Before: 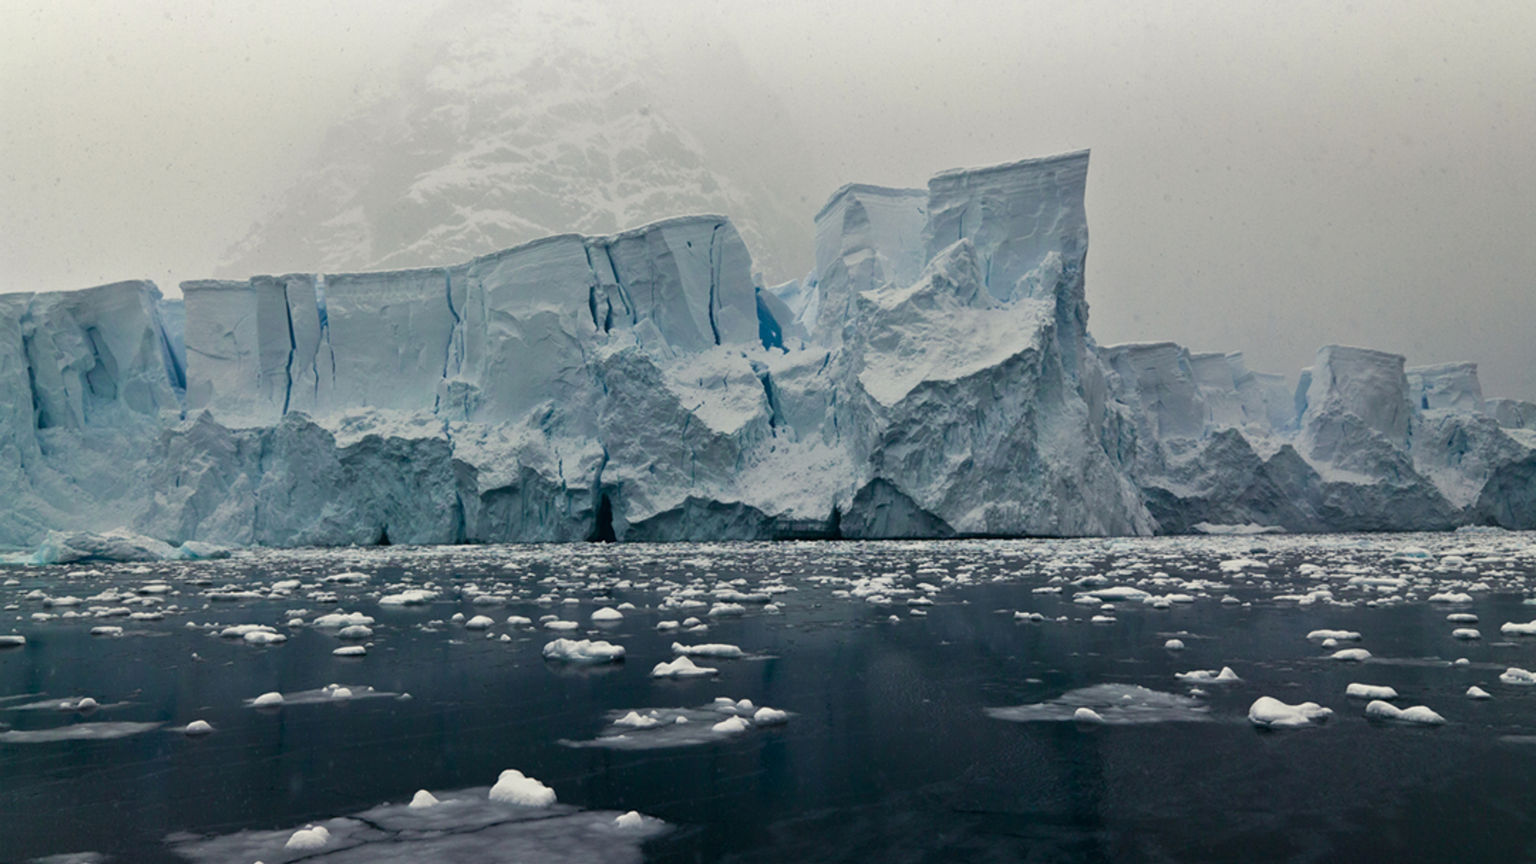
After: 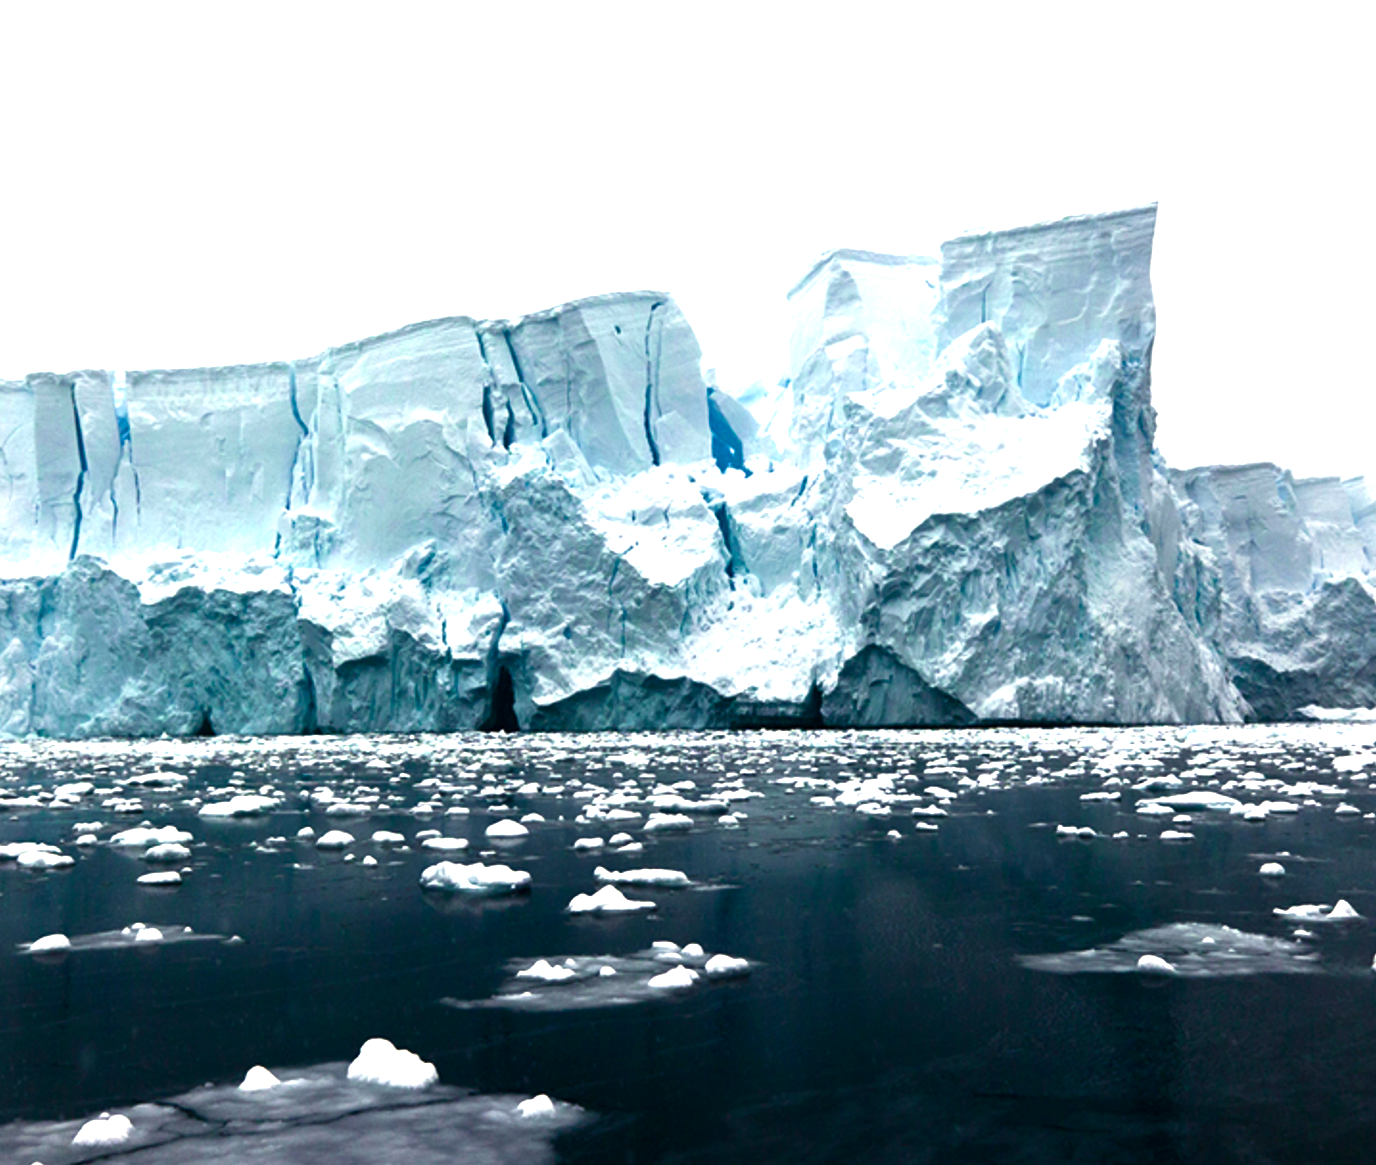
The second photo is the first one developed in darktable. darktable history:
tone equalizer: -8 EV -1.11 EV, -7 EV -1 EV, -6 EV -0.841 EV, -5 EV -0.593 EV, -3 EV 0.603 EV, -2 EV 0.883 EV, -1 EV 1 EV, +0 EV 1.08 EV, edges refinement/feathering 500, mask exposure compensation -1.57 EV, preserve details guided filter
crop and rotate: left 15.101%, right 18.485%
color balance rgb: power › luminance -3.63%, power › hue 139.39°, perceptual saturation grading › global saturation 25.436%, perceptual saturation grading › highlights -27.72%, perceptual saturation grading › shadows 34.076%, perceptual brilliance grading › global brilliance 25.314%, global vibrance 20%
